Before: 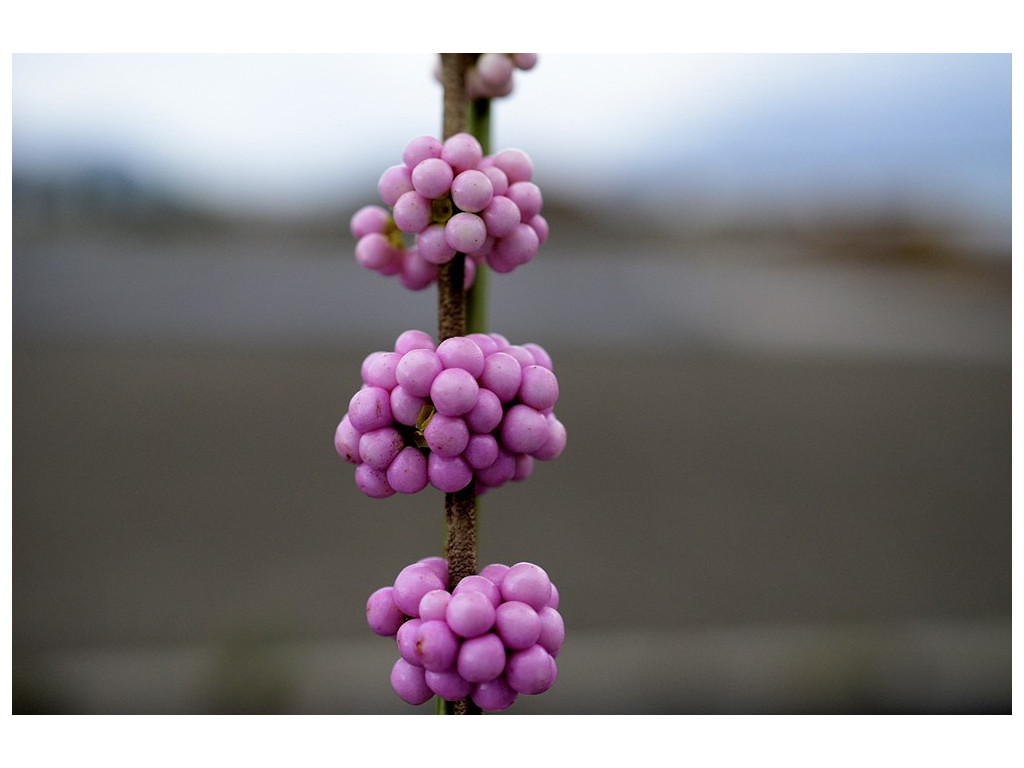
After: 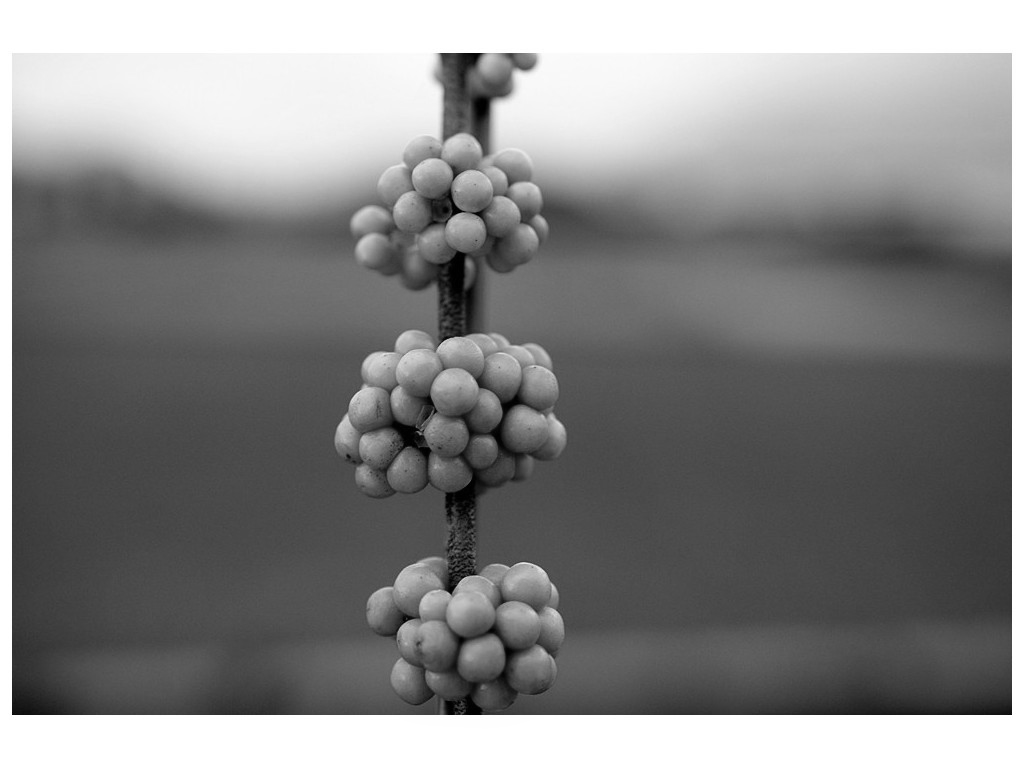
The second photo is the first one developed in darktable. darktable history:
monochrome: on, module defaults
color balance: output saturation 120%
